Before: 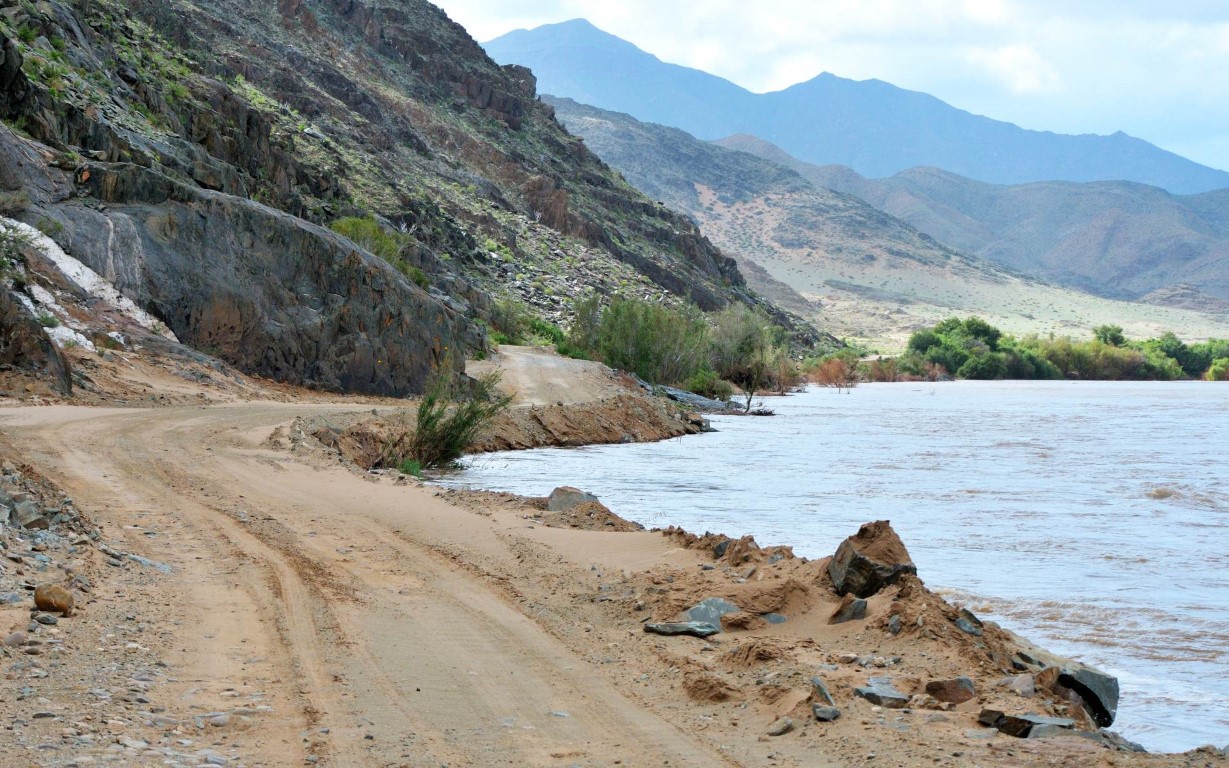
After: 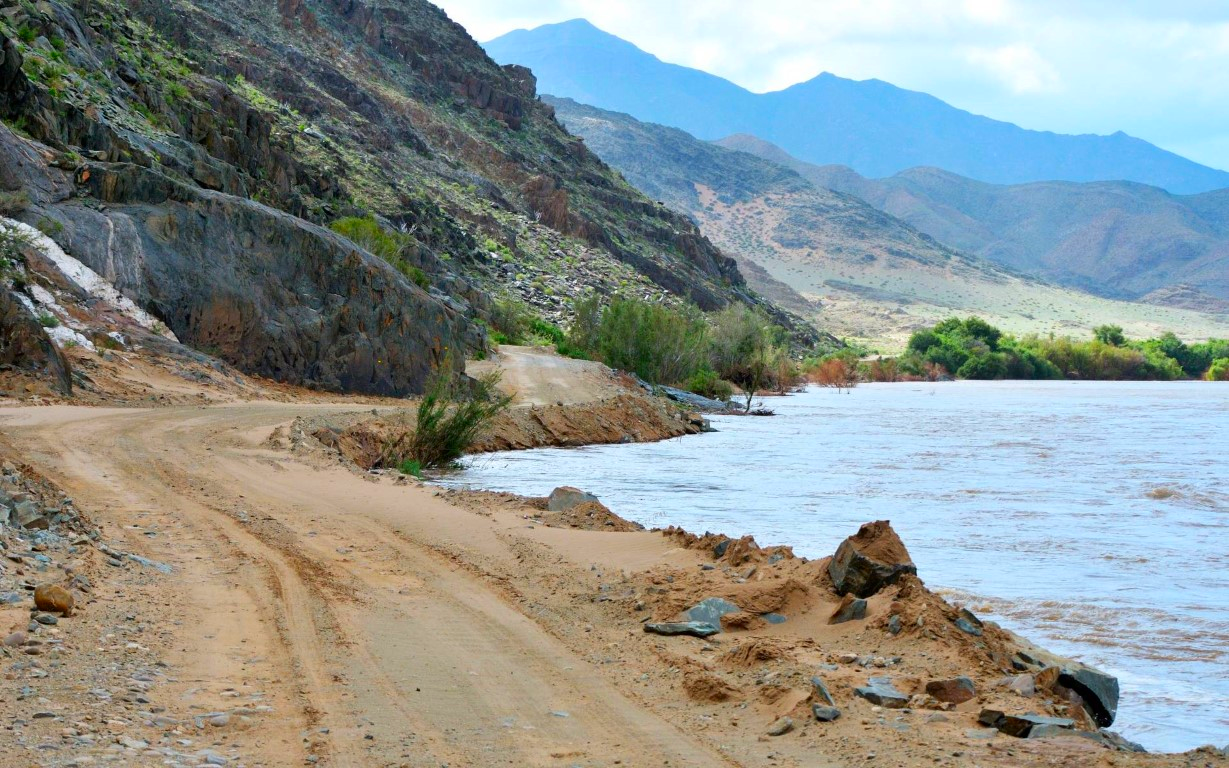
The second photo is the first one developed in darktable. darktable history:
contrast brightness saturation: brightness -0.029, saturation 0.364
